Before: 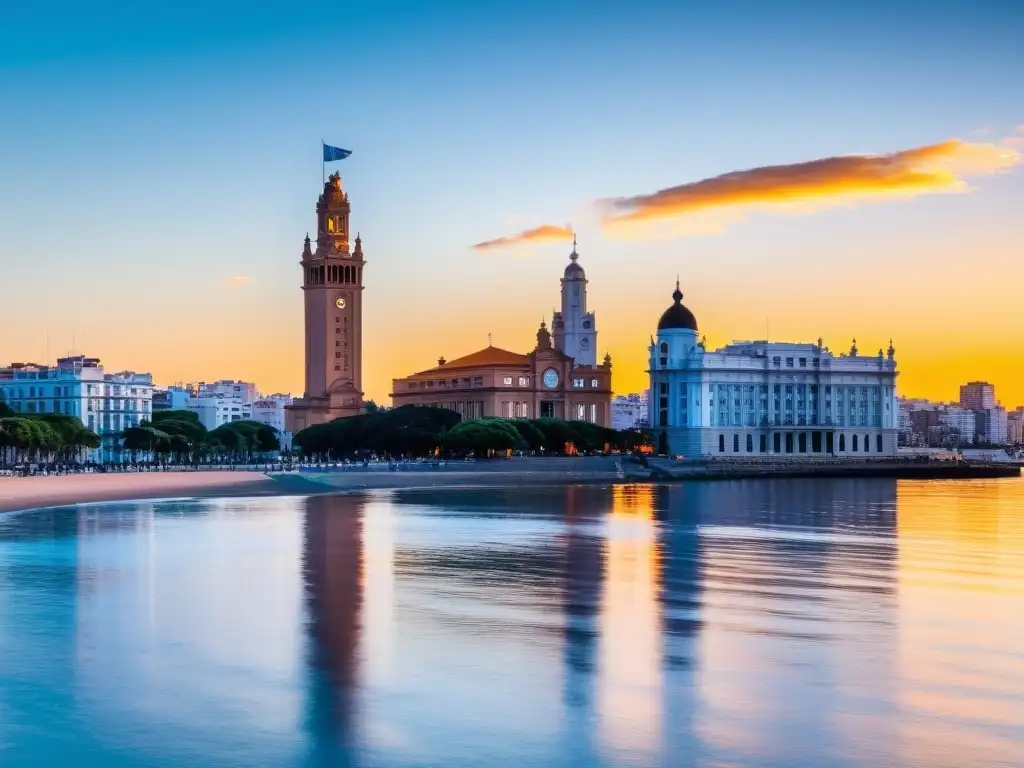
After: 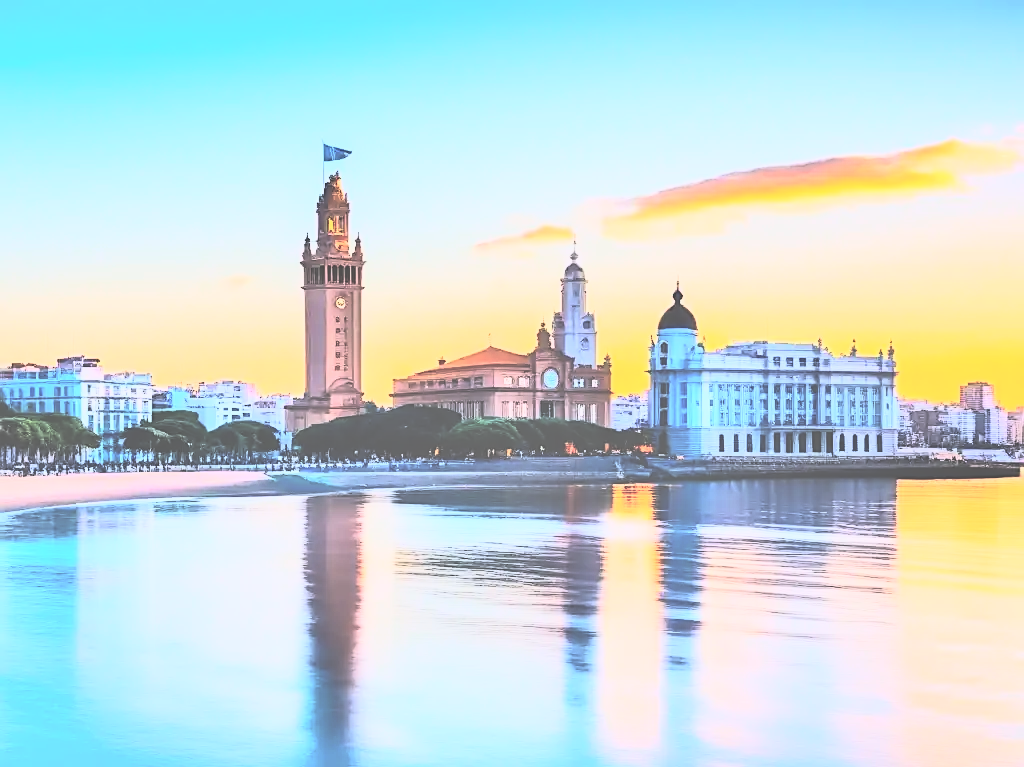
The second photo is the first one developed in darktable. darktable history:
tone curve: curves: ch0 [(0, 0) (0.105, 0.08) (0.195, 0.18) (0.283, 0.288) (0.384, 0.419) (0.485, 0.531) (0.638, 0.69) (0.795, 0.879) (1, 0.977)]; ch1 [(0, 0) (0.161, 0.092) (0.35, 0.33) (0.379, 0.401) (0.456, 0.469) (0.498, 0.503) (0.531, 0.537) (0.596, 0.621) (0.635, 0.655) (1, 1)]; ch2 [(0, 0) (0.371, 0.362) (0.437, 0.437) (0.483, 0.484) (0.53, 0.515) (0.56, 0.58) (0.622, 0.606) (1, 1)], color space Lab, linked channels, preserve colors none
exposure: black level correction -0.086, compensate exposure bias true, compensate highlight preservation false
sharpen: amount 0.496
shadows and highlights: shadows -88.5, highlights -37.18, soften with gaussian
crop: bottom 0.055%
base curve: curves: ch0 [(0, 0) (0.007, 0.004) (0.027, 0.03) (0.046, 0.07) (0.207, 0.54) (0.442, 0.872) (0.673, 0.972) (1, 1)]
